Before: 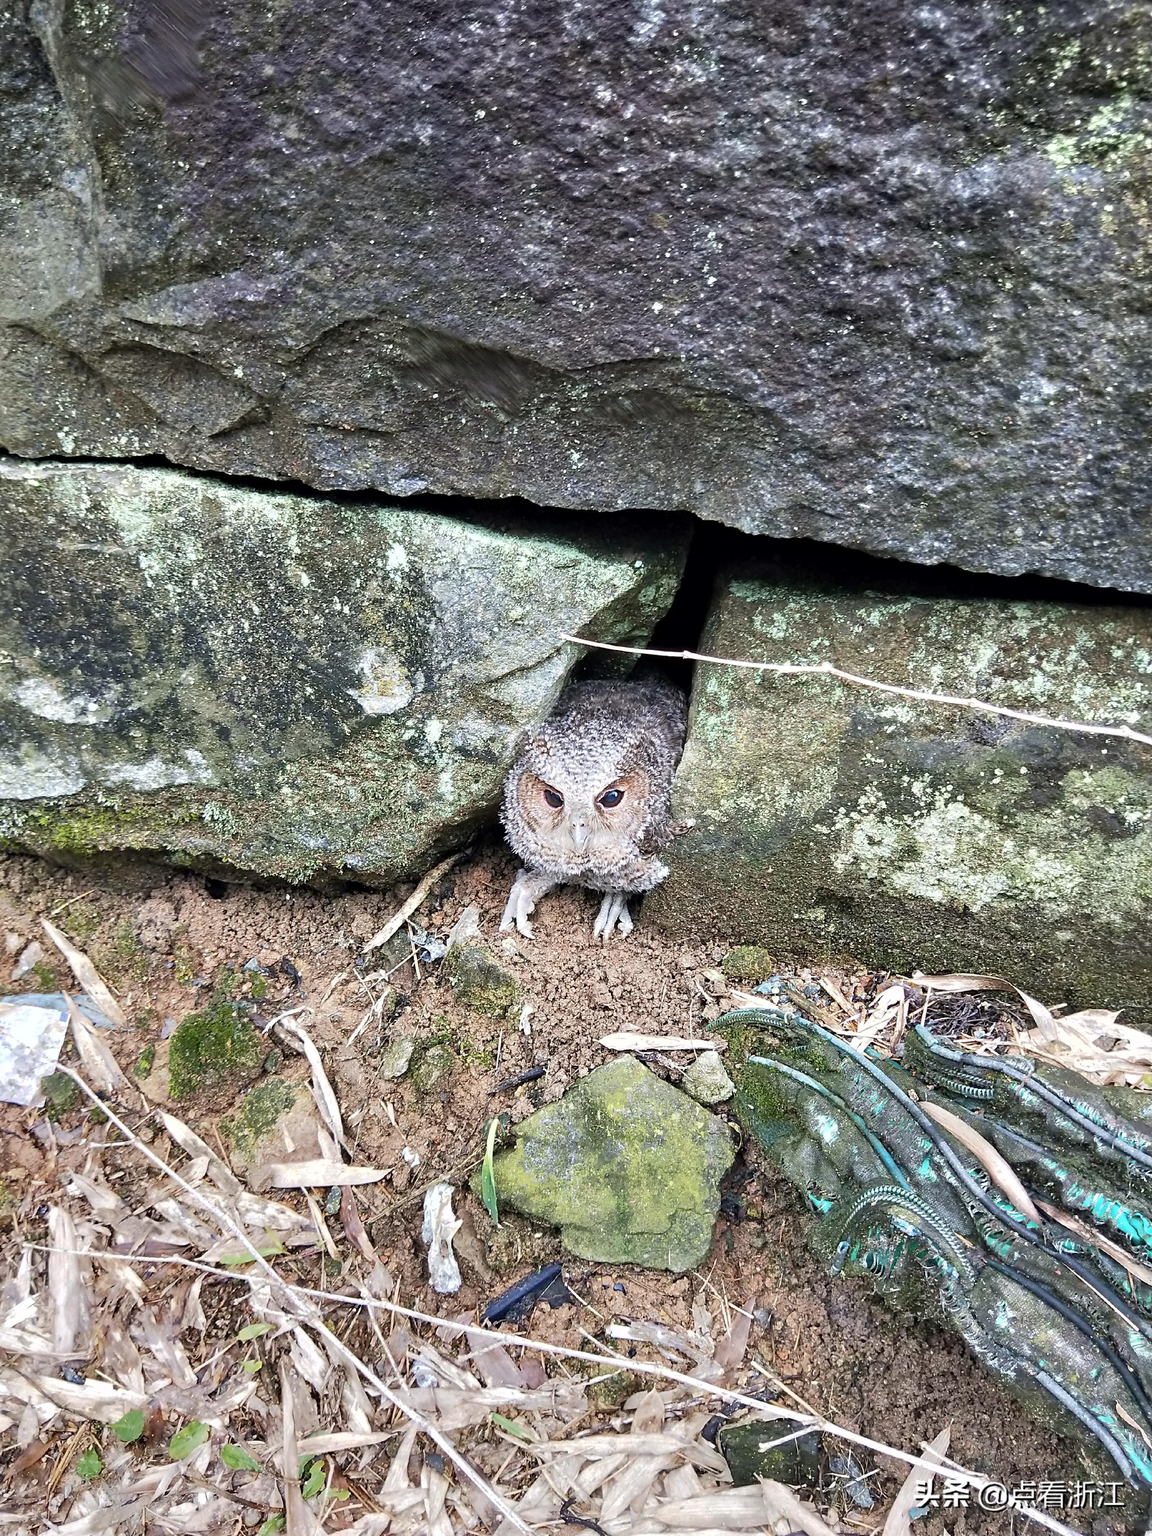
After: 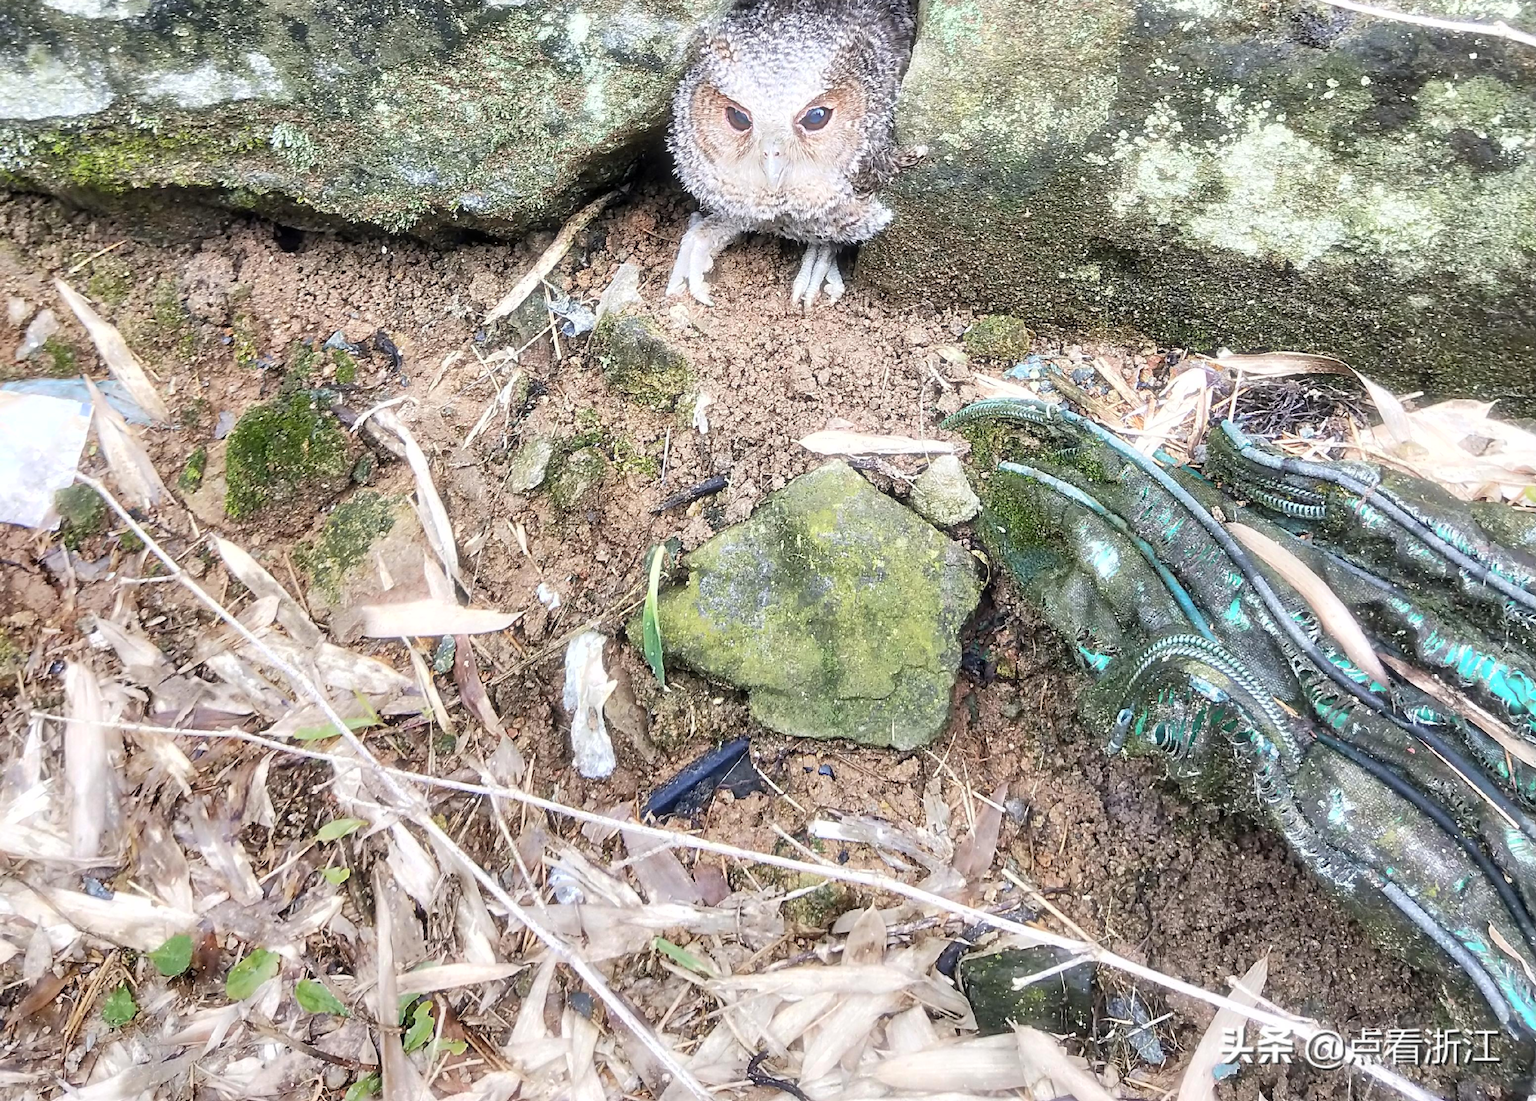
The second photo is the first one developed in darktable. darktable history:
crop and rotate: top 46.237%
bloom: size 5%, threshold 95%, strength 15%
